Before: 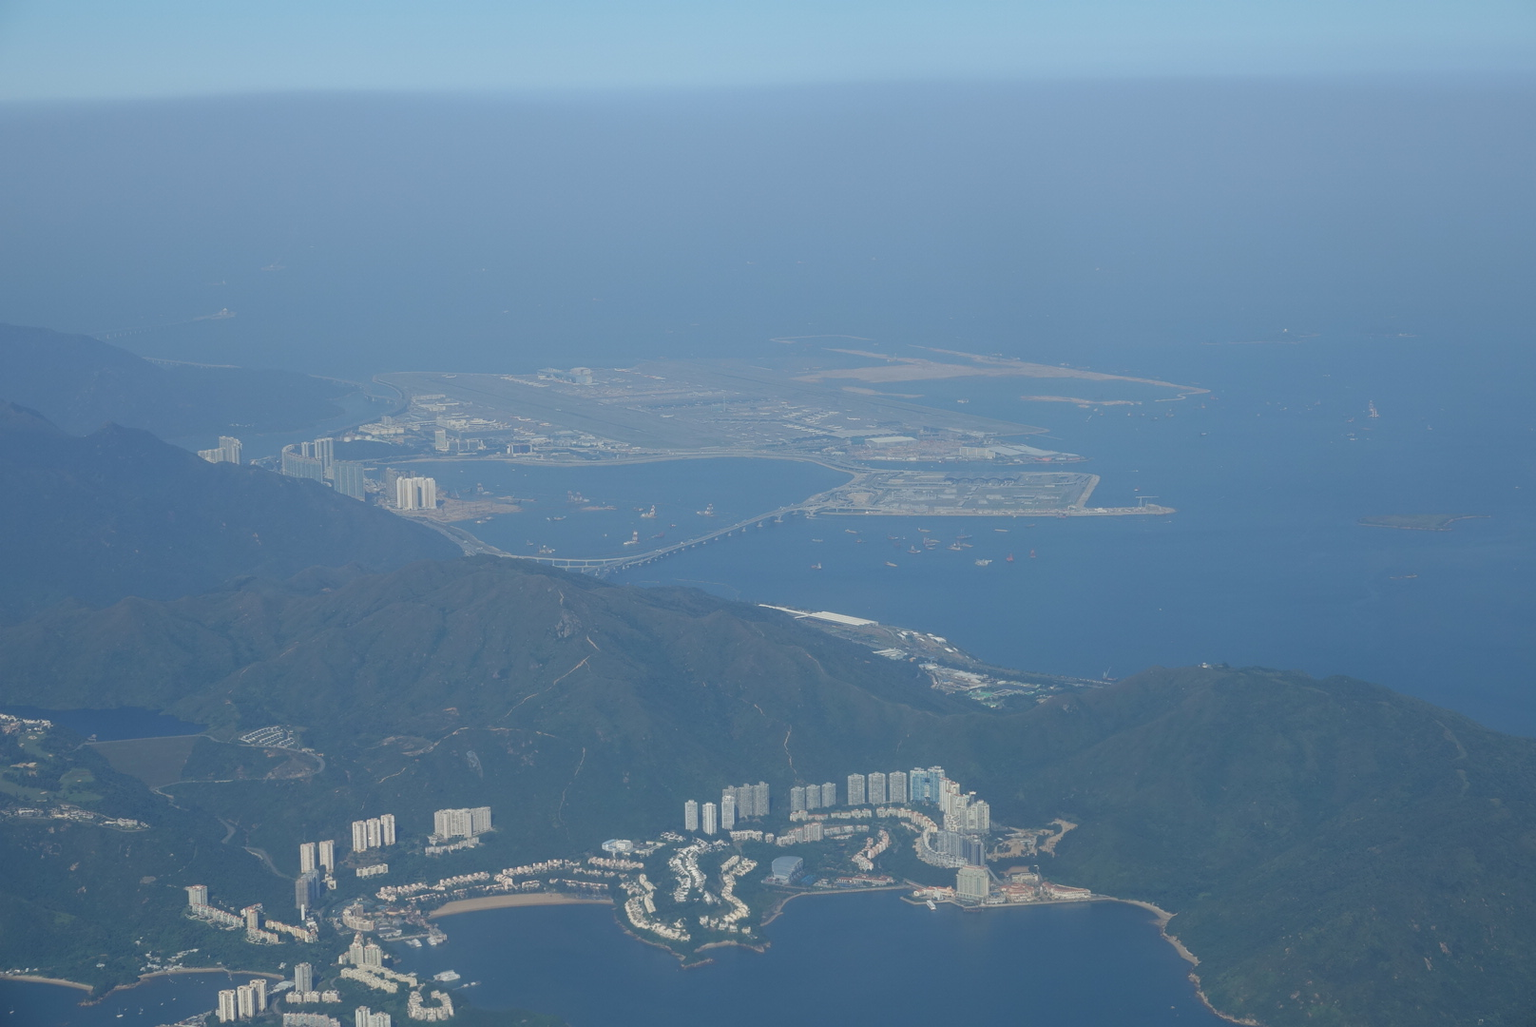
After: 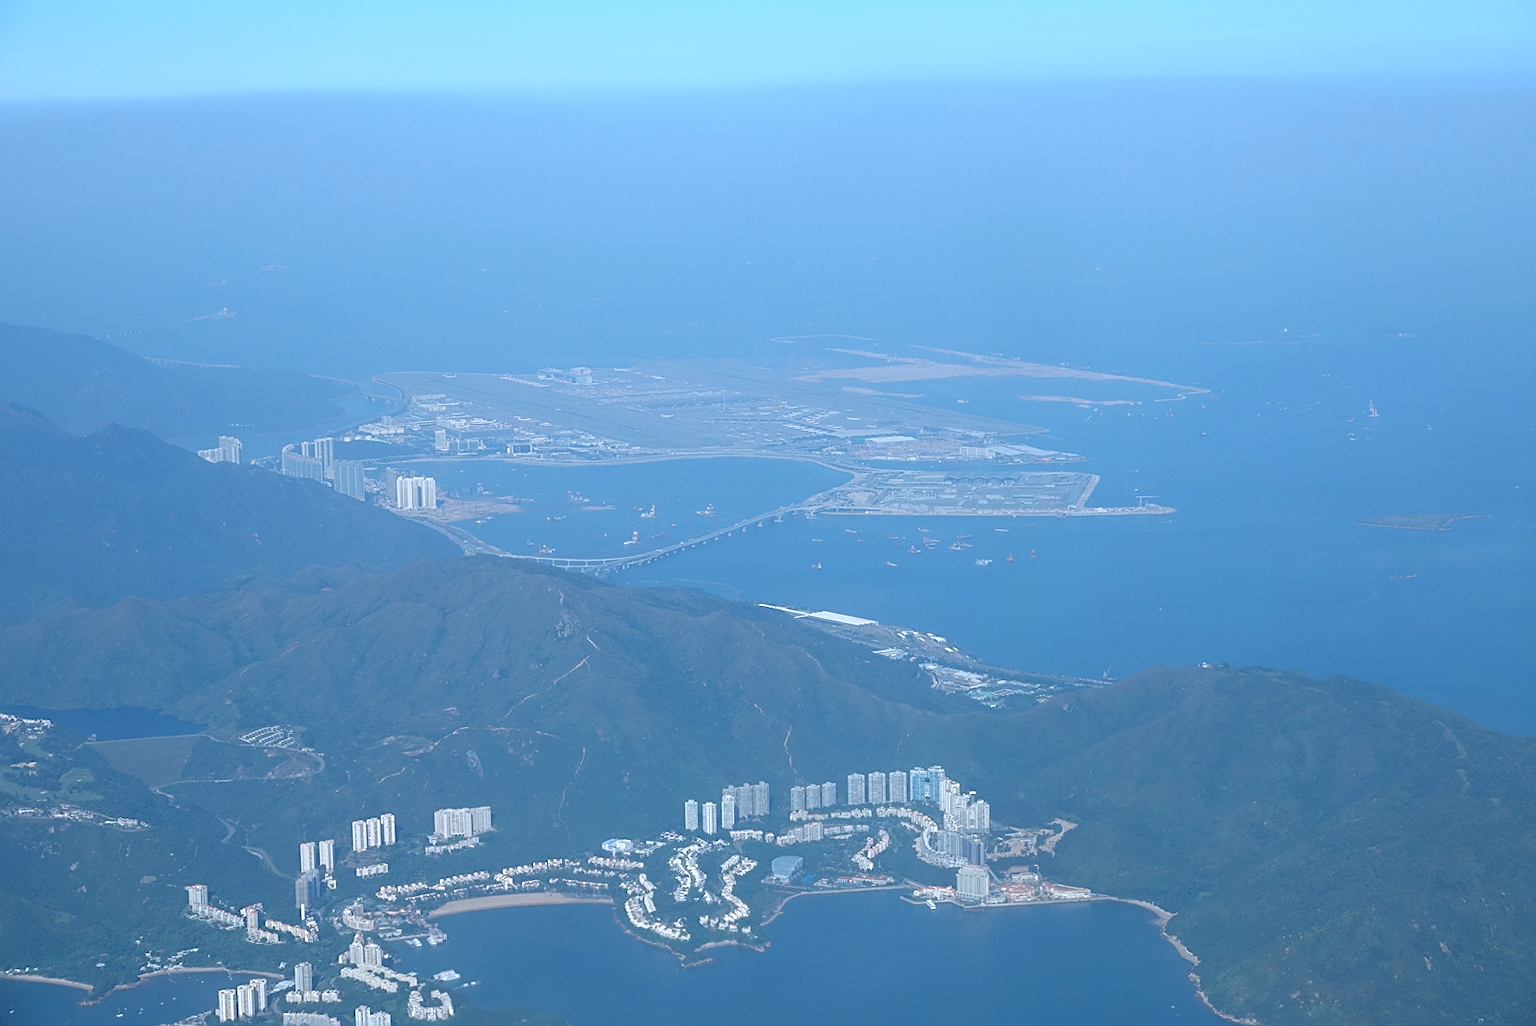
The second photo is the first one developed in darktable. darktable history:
exposure: exposure 0.55 EV, compensate highlight preservation false
color correction: highlights a* -2.08, highlights b* -18.27
sharpen: on, module defaults
